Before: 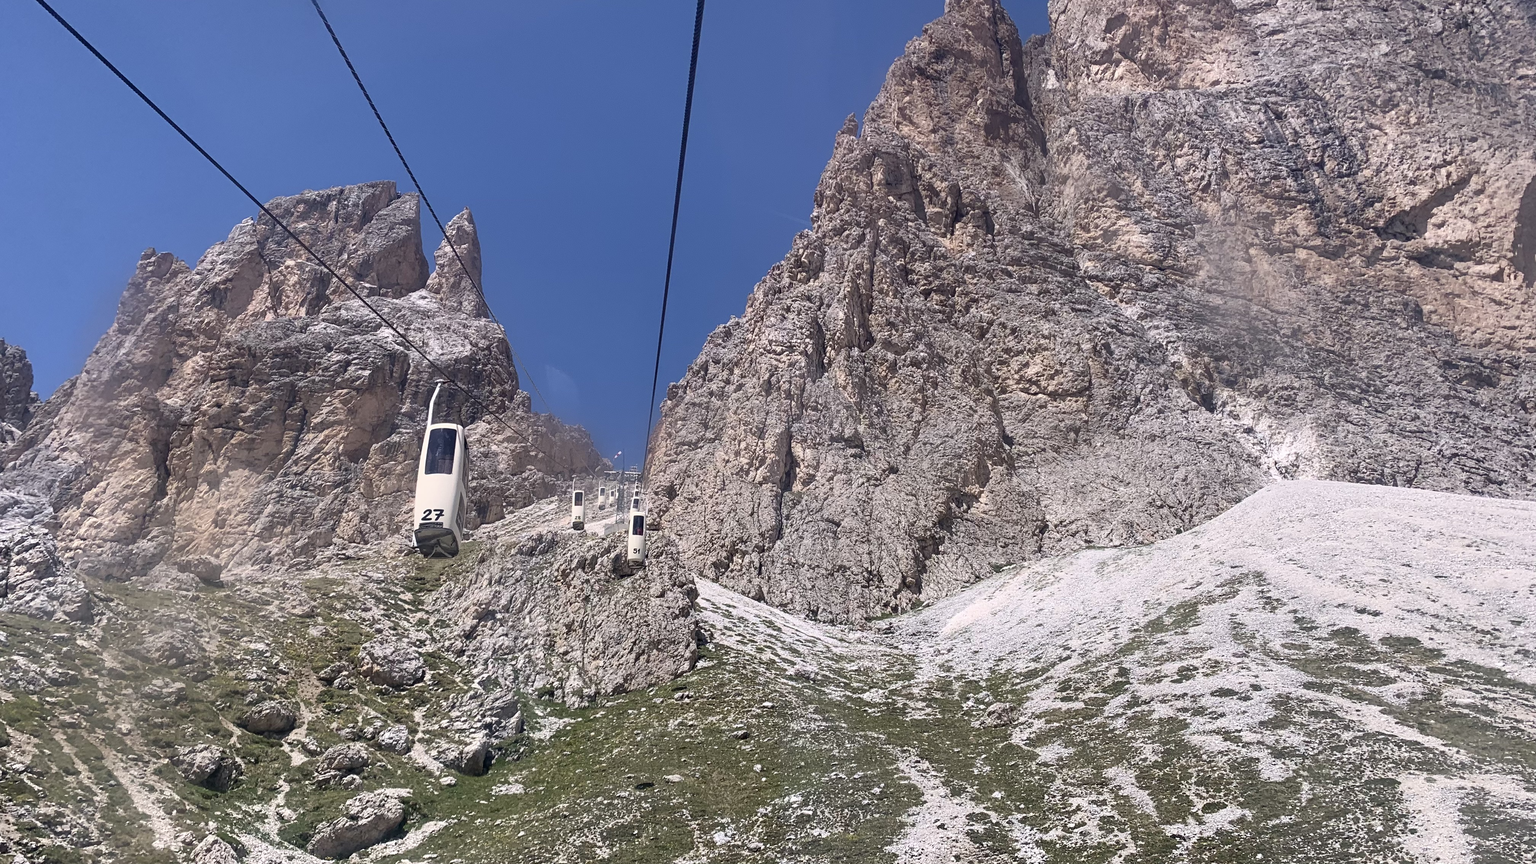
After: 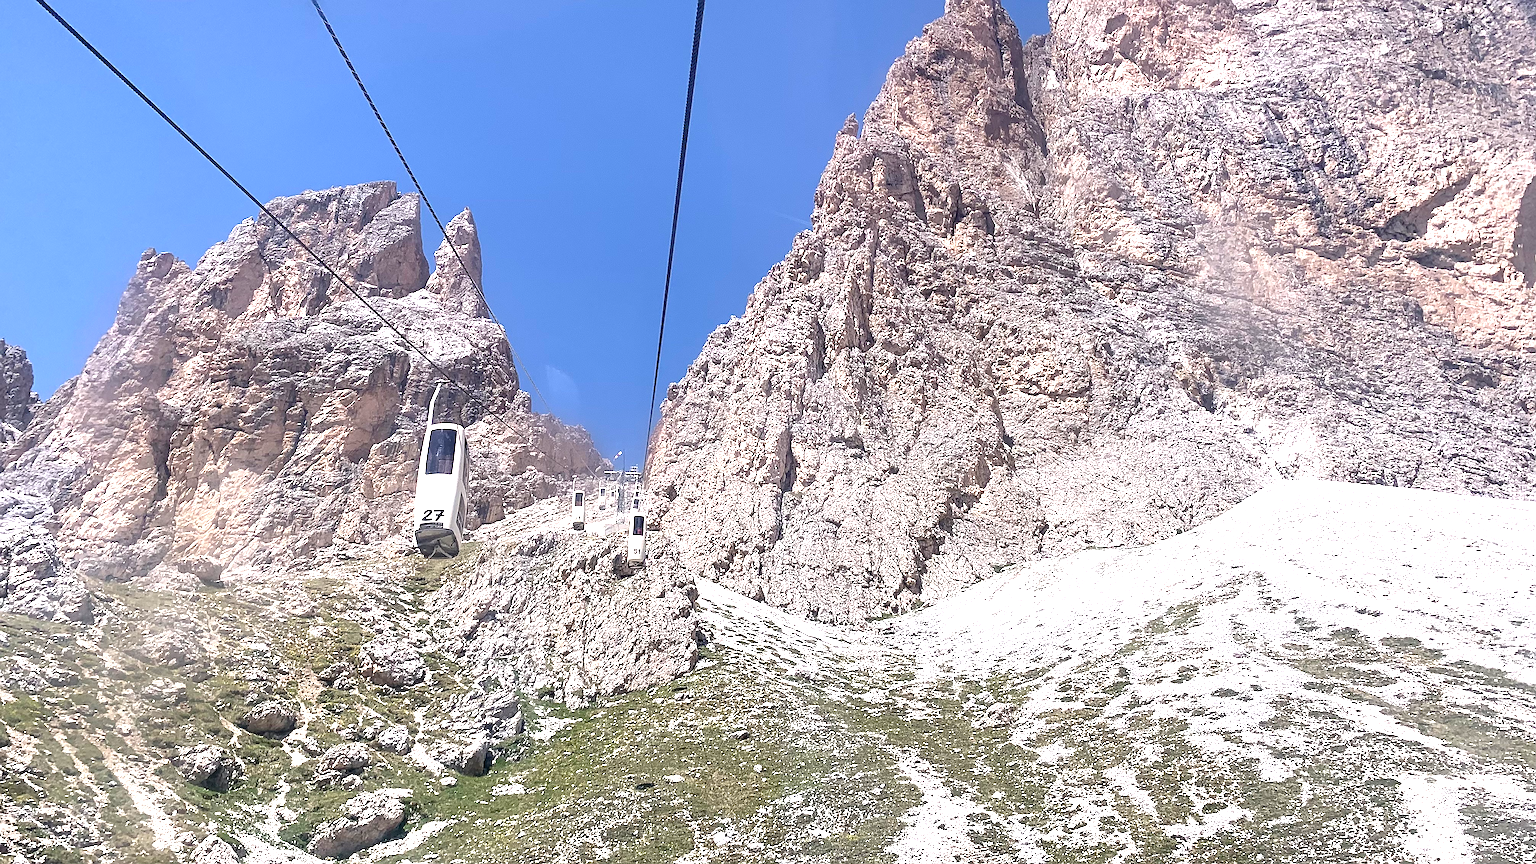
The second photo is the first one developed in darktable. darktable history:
sharpen: radius 1.4, amount 1.25, threshold 0.7
exposure: black level correction 0, exposure 1.1 EV, compensate exposure bias true, compensate highlight preservation false
